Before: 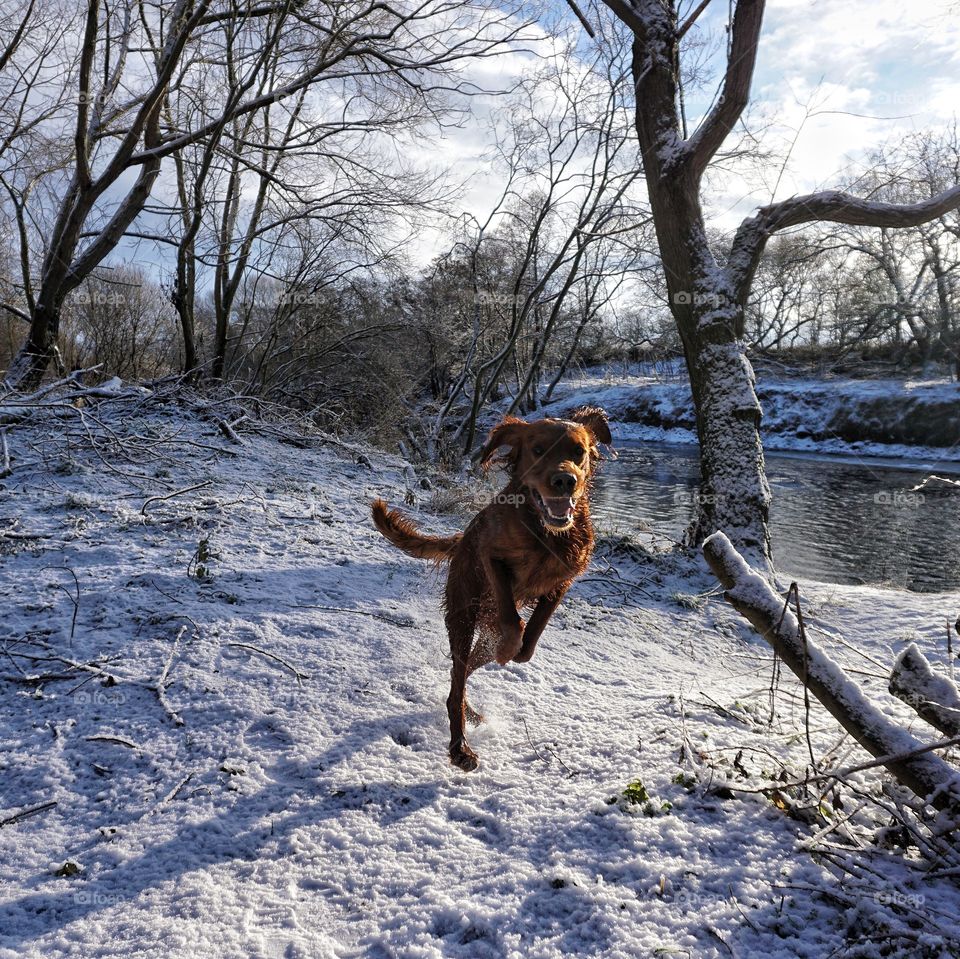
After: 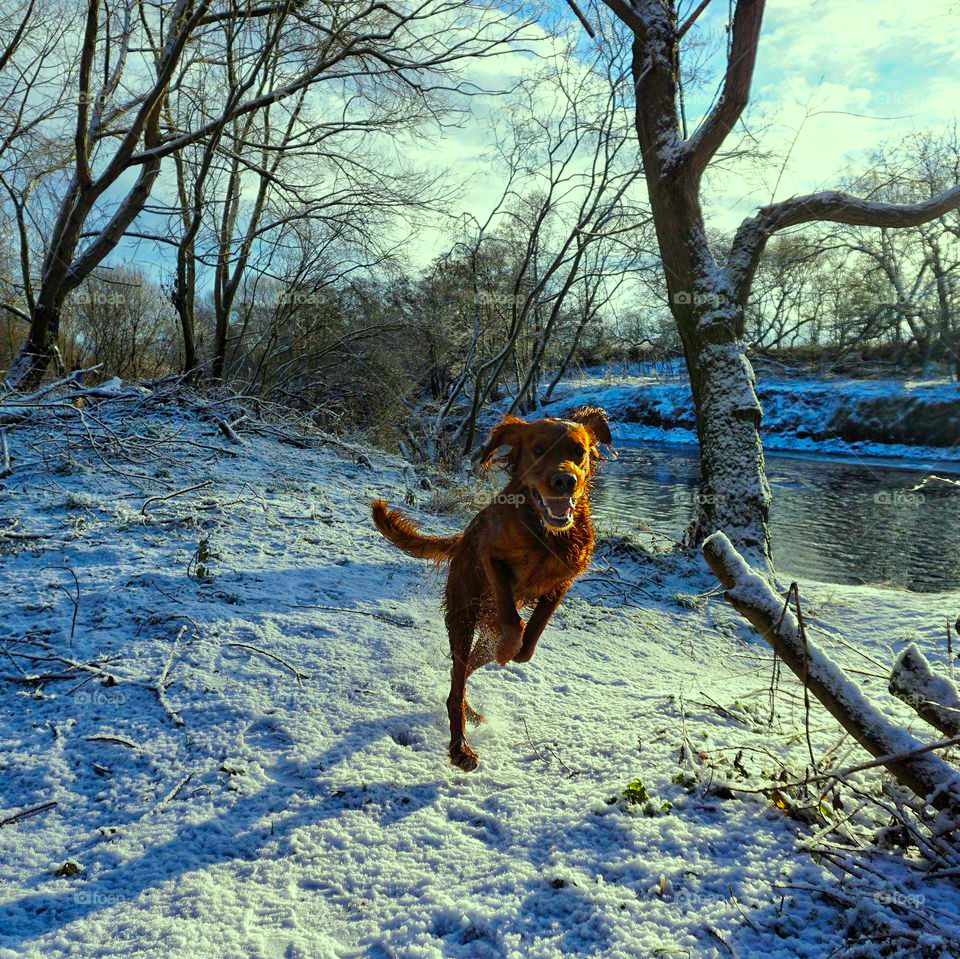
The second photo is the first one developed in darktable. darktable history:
white balance: emerald 1
color correction: highlights a* -10.77, highlights b* 9.8, saturation 1.72
